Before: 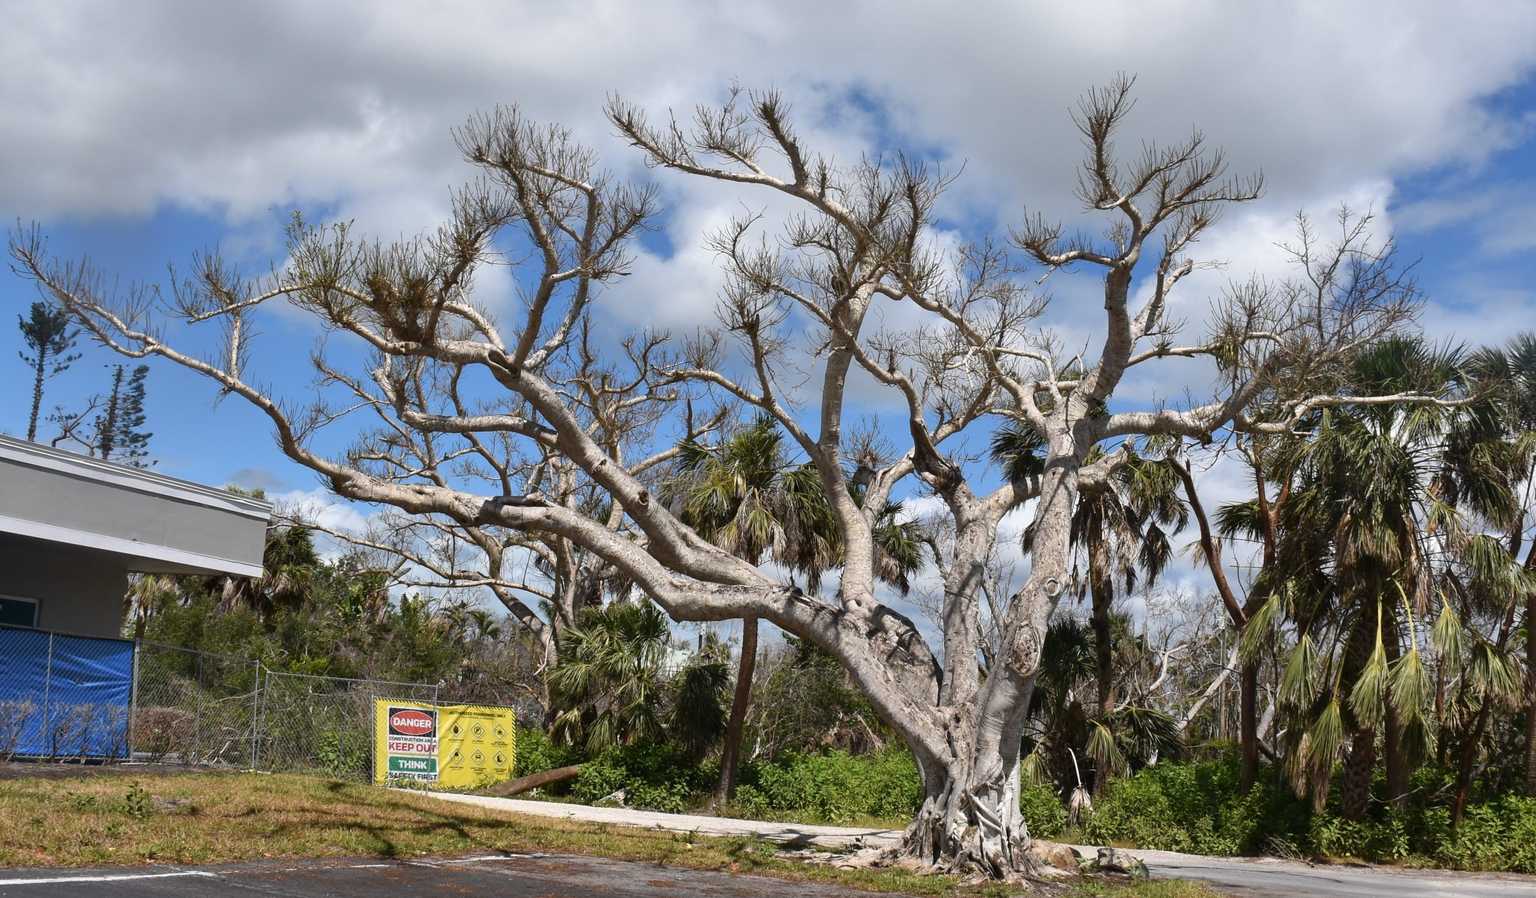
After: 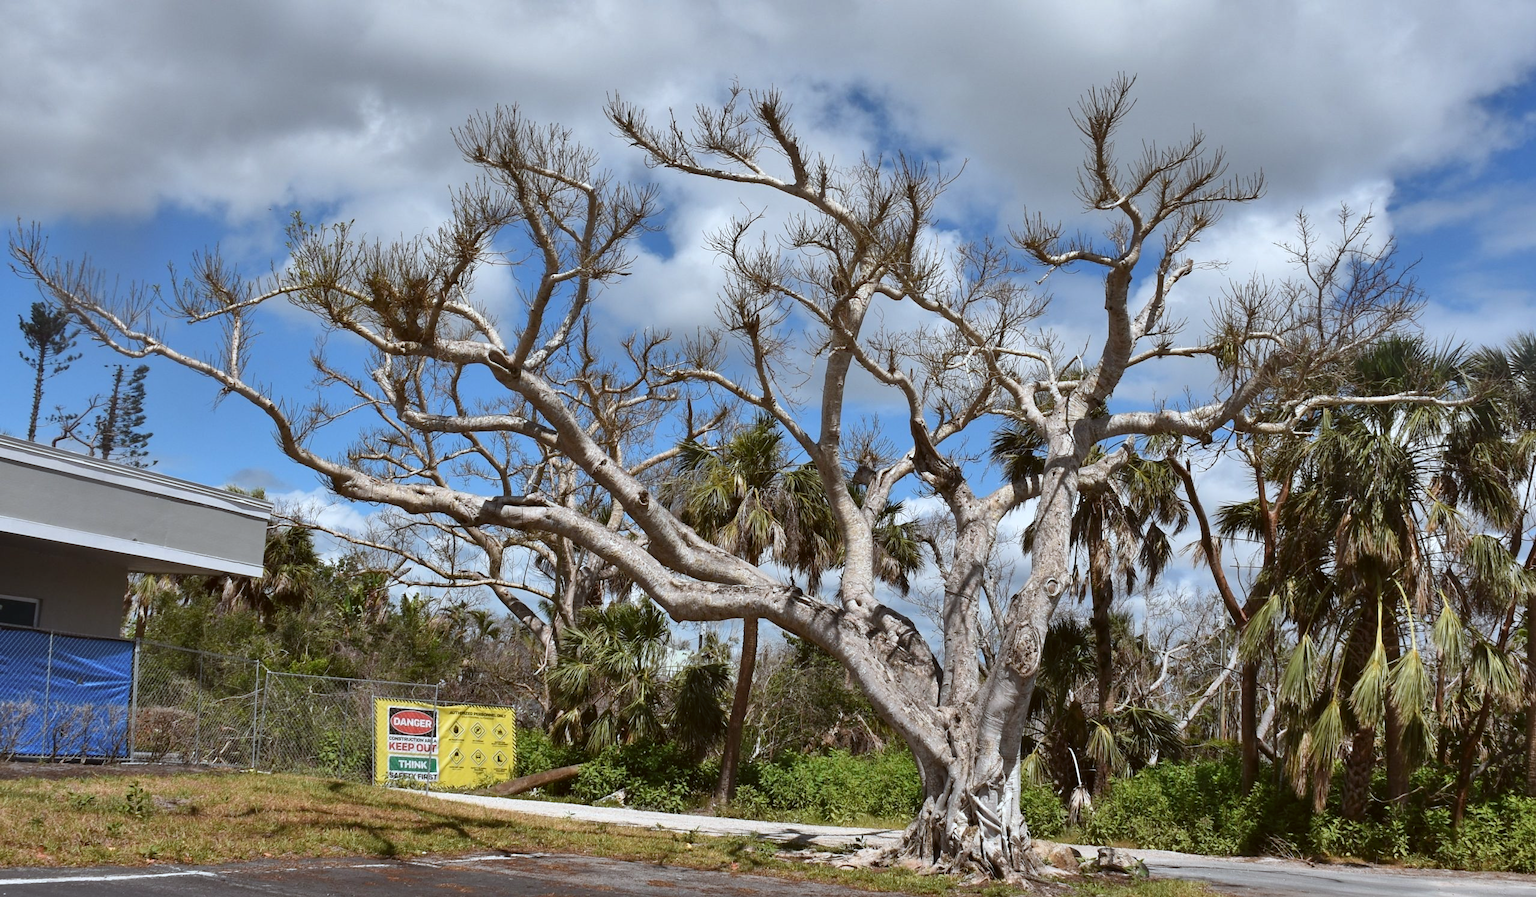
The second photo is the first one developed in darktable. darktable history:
shadows and highlights: soften with gaussian
color correction: highlights a* -3.28, highlights b* -6.24, shadows a* 3.1, shadows b* 5.19
